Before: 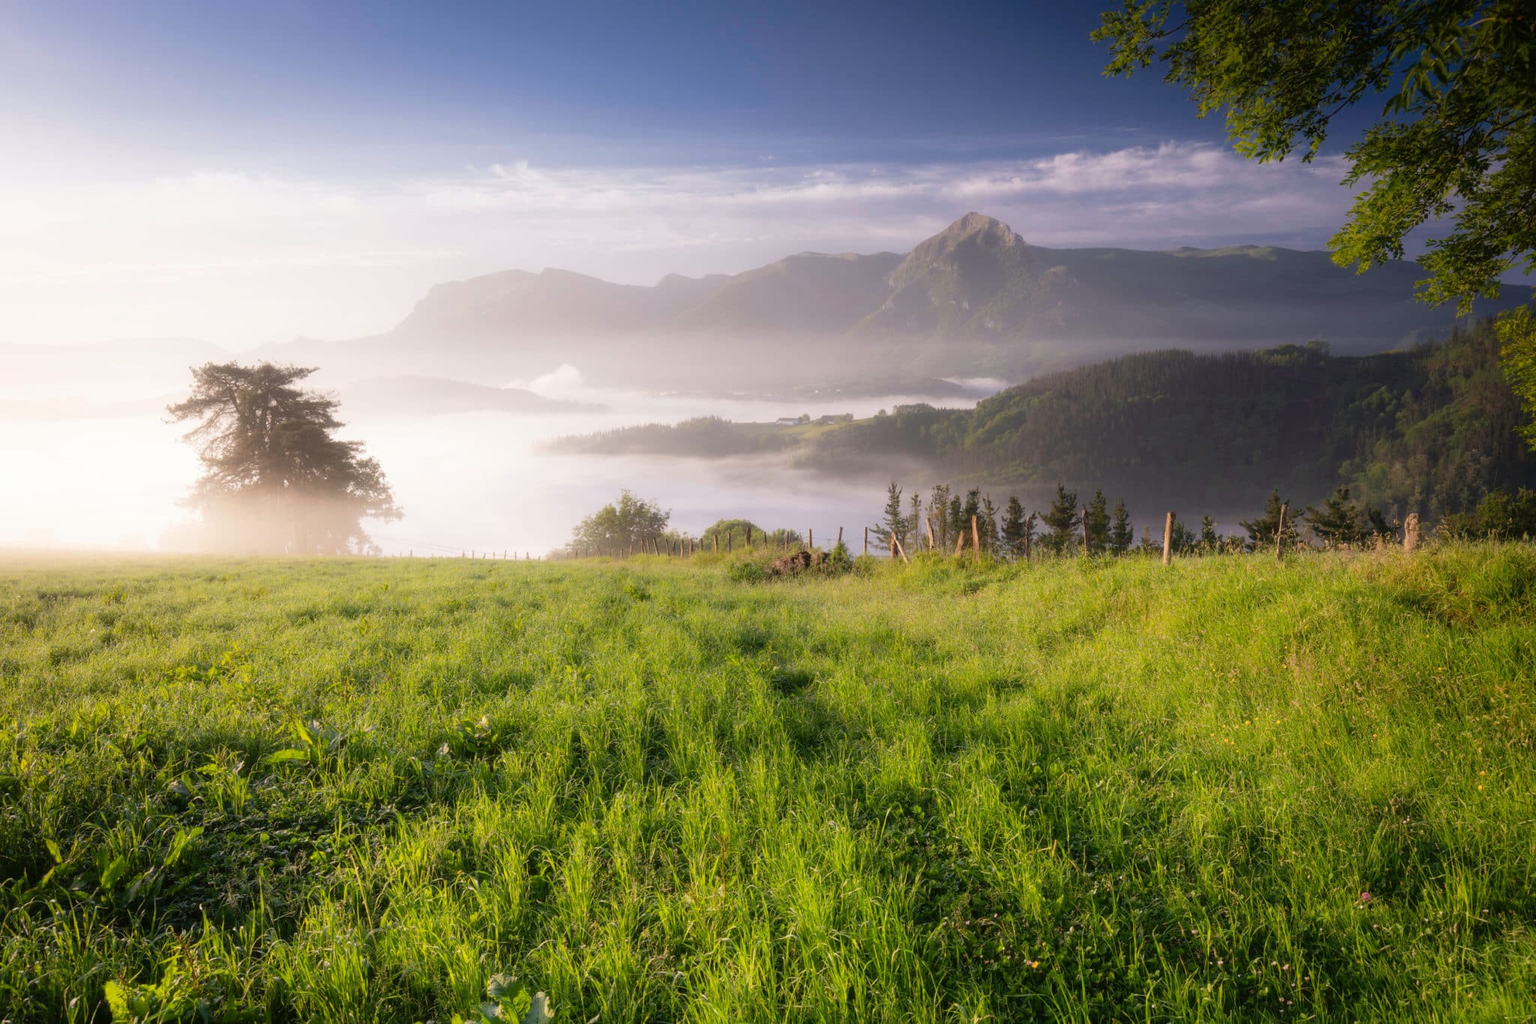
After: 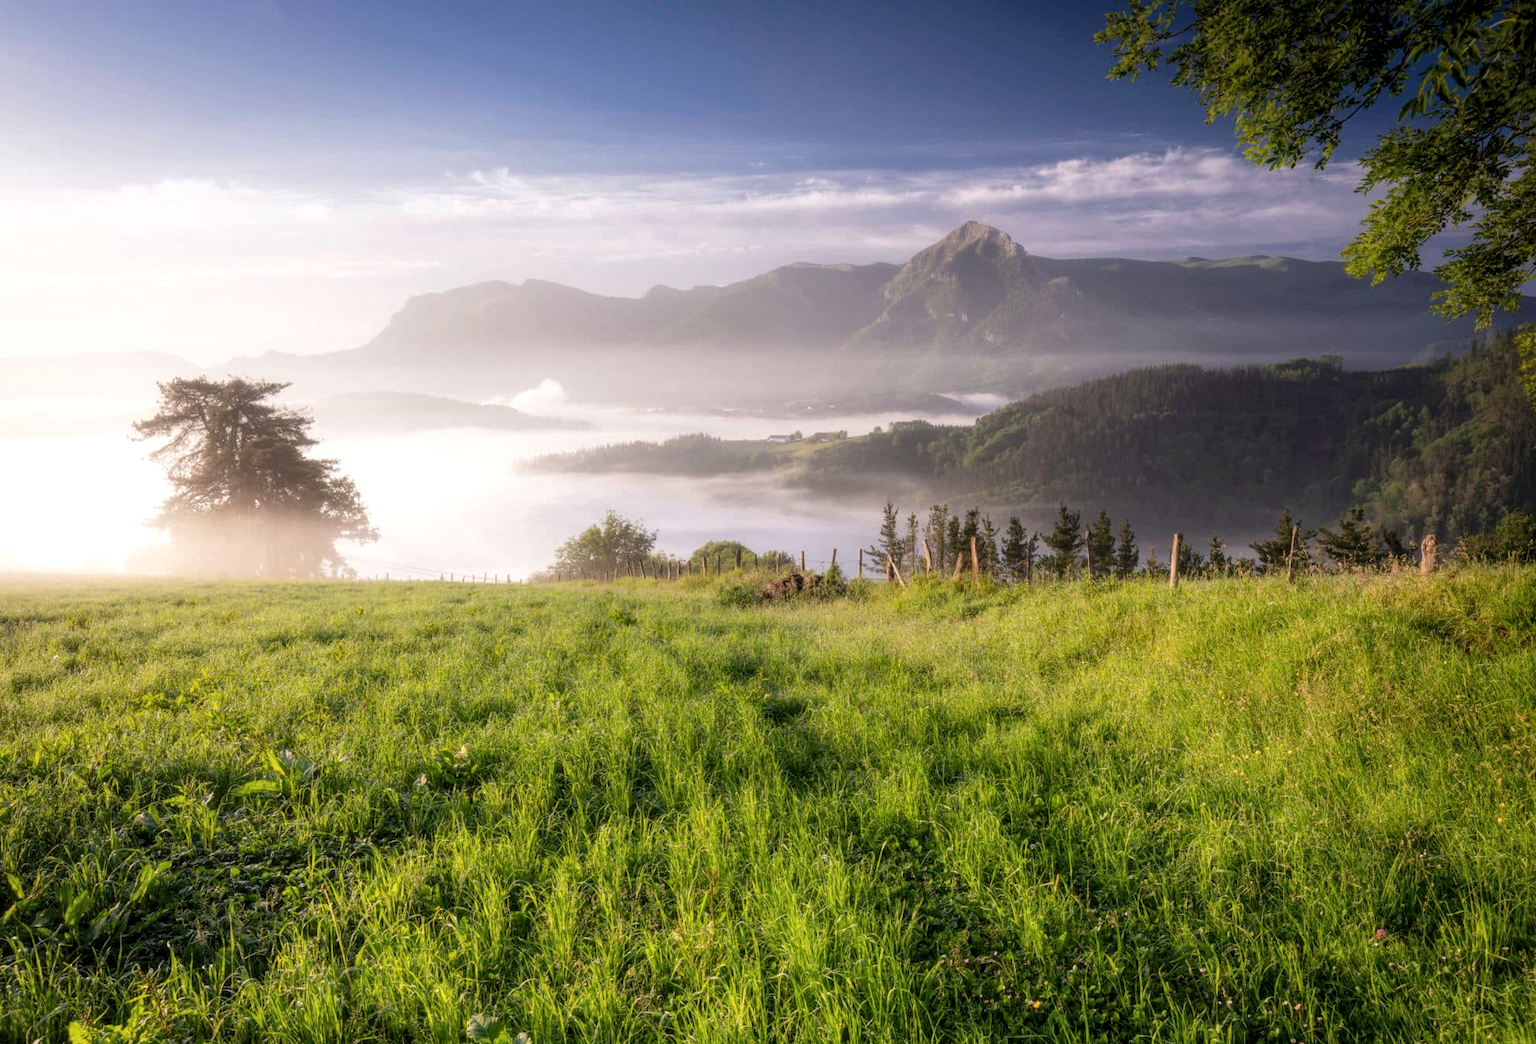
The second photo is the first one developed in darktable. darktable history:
local contrast: highlights 99%, shadows 86%, detail 160%, midtone range 0.2
crop and rotate: left 2.585%, right 1.277%, bottom 1.98%
